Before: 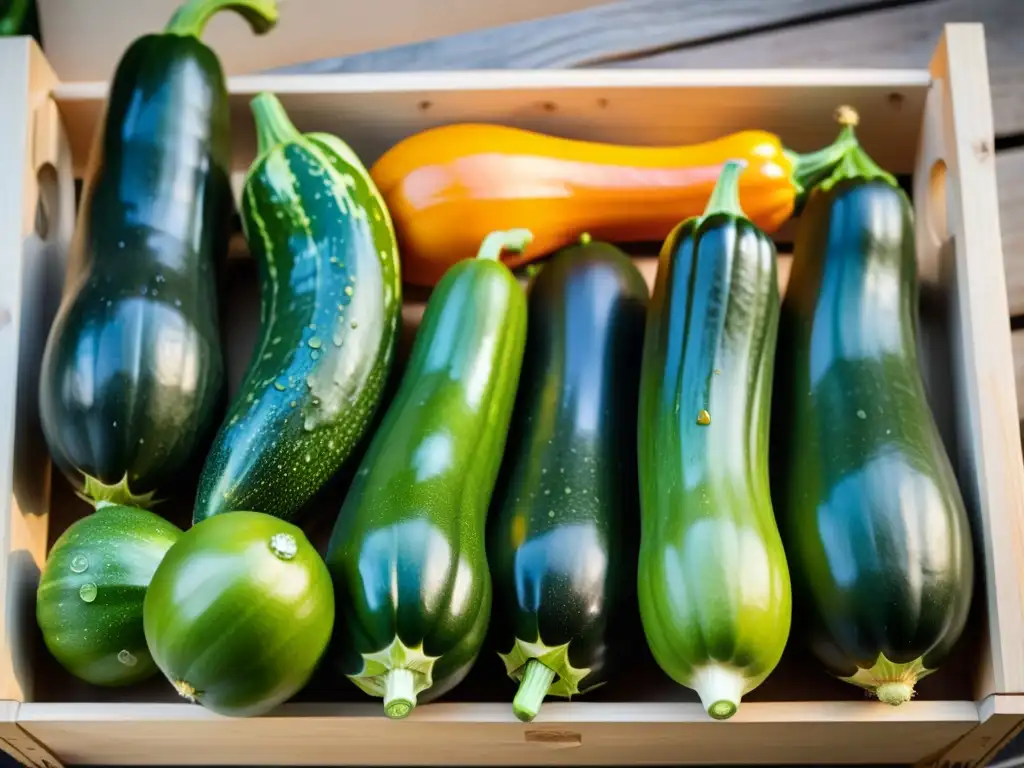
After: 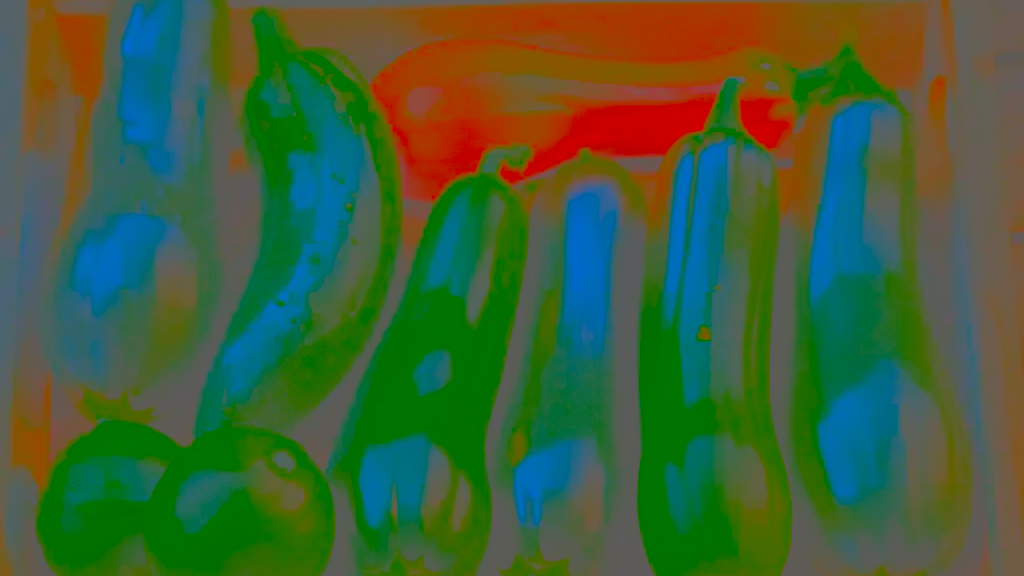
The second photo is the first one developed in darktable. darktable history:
crop: top 11.022%, bottom 13.959%
color correction: highlights a* -4.94, highlights b* -3.03, shadows a* 3.88, shadows b* 4.49
contrast brightness saturation: contrast -0.978, brightness -0.164, saturation 0.763
